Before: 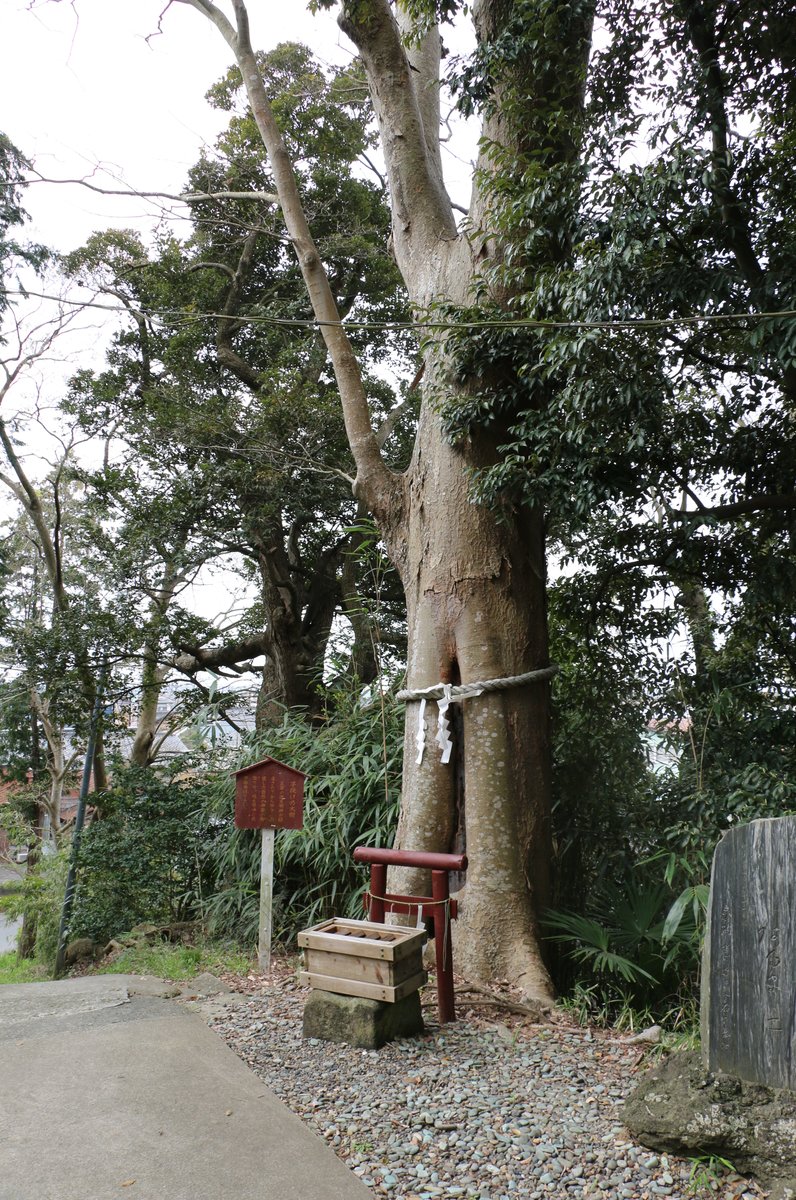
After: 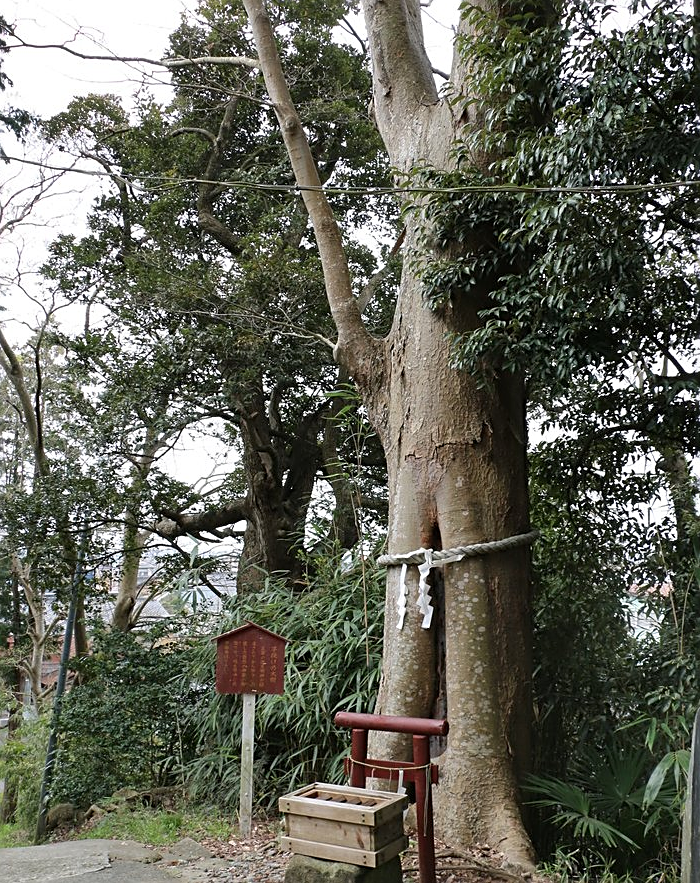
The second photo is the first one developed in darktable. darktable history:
crop and rotate: left 2.425%, top 11.305%, right 9.6%, bottom 15.08%
shadows and highlights: shadows 22.7, highlights -48.71, soften with gaussian
sharpen: on, module defaults
